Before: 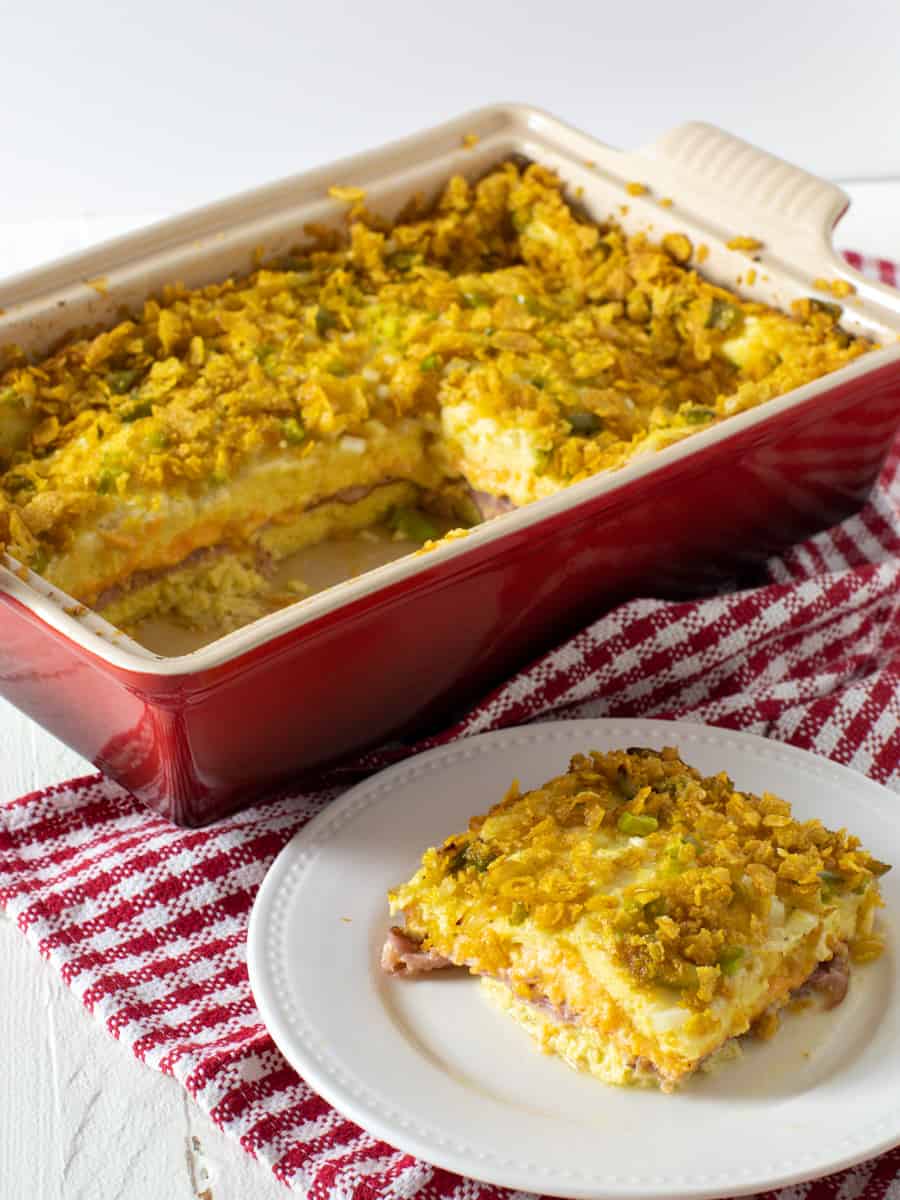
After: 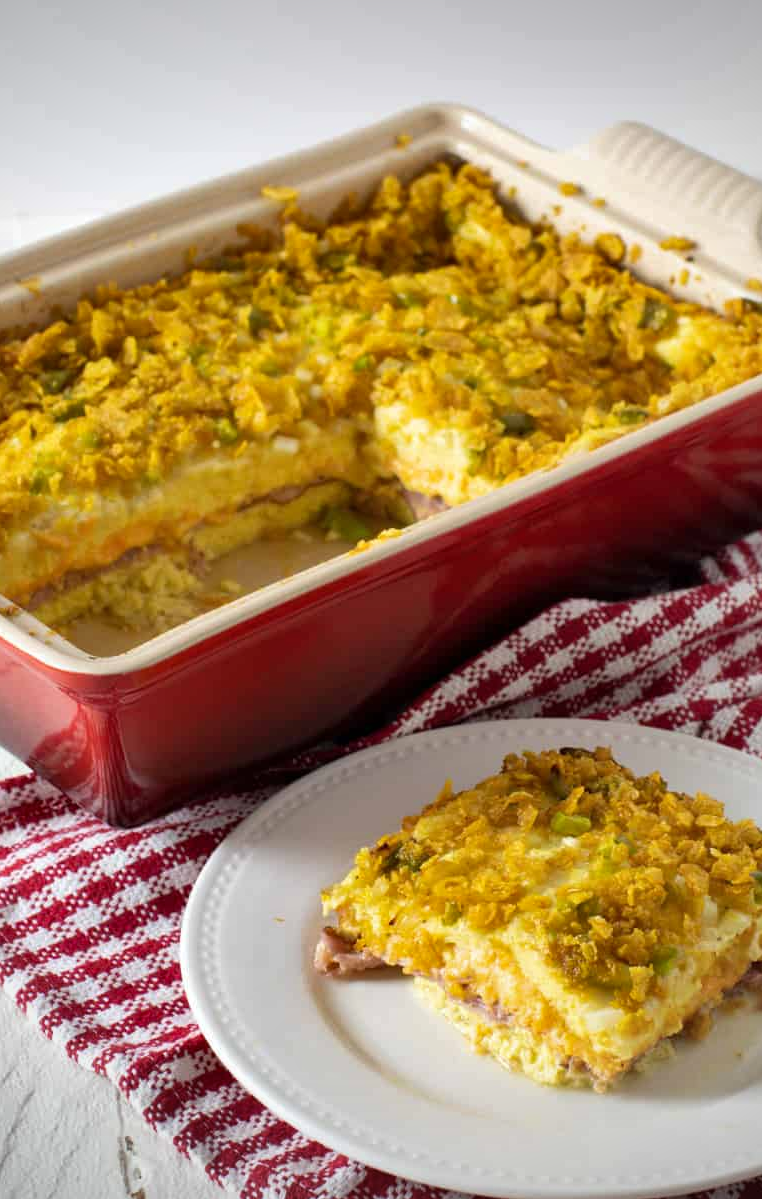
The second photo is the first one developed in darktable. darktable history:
shadows and highlights: shadows 47.41, highlights -41.1, shadows color adjustment 99.14%, highlights color adjustment 0.378%, soften with gaussian
vignetting: on, module defaults
crop: left 7.512%, right 7.805%
